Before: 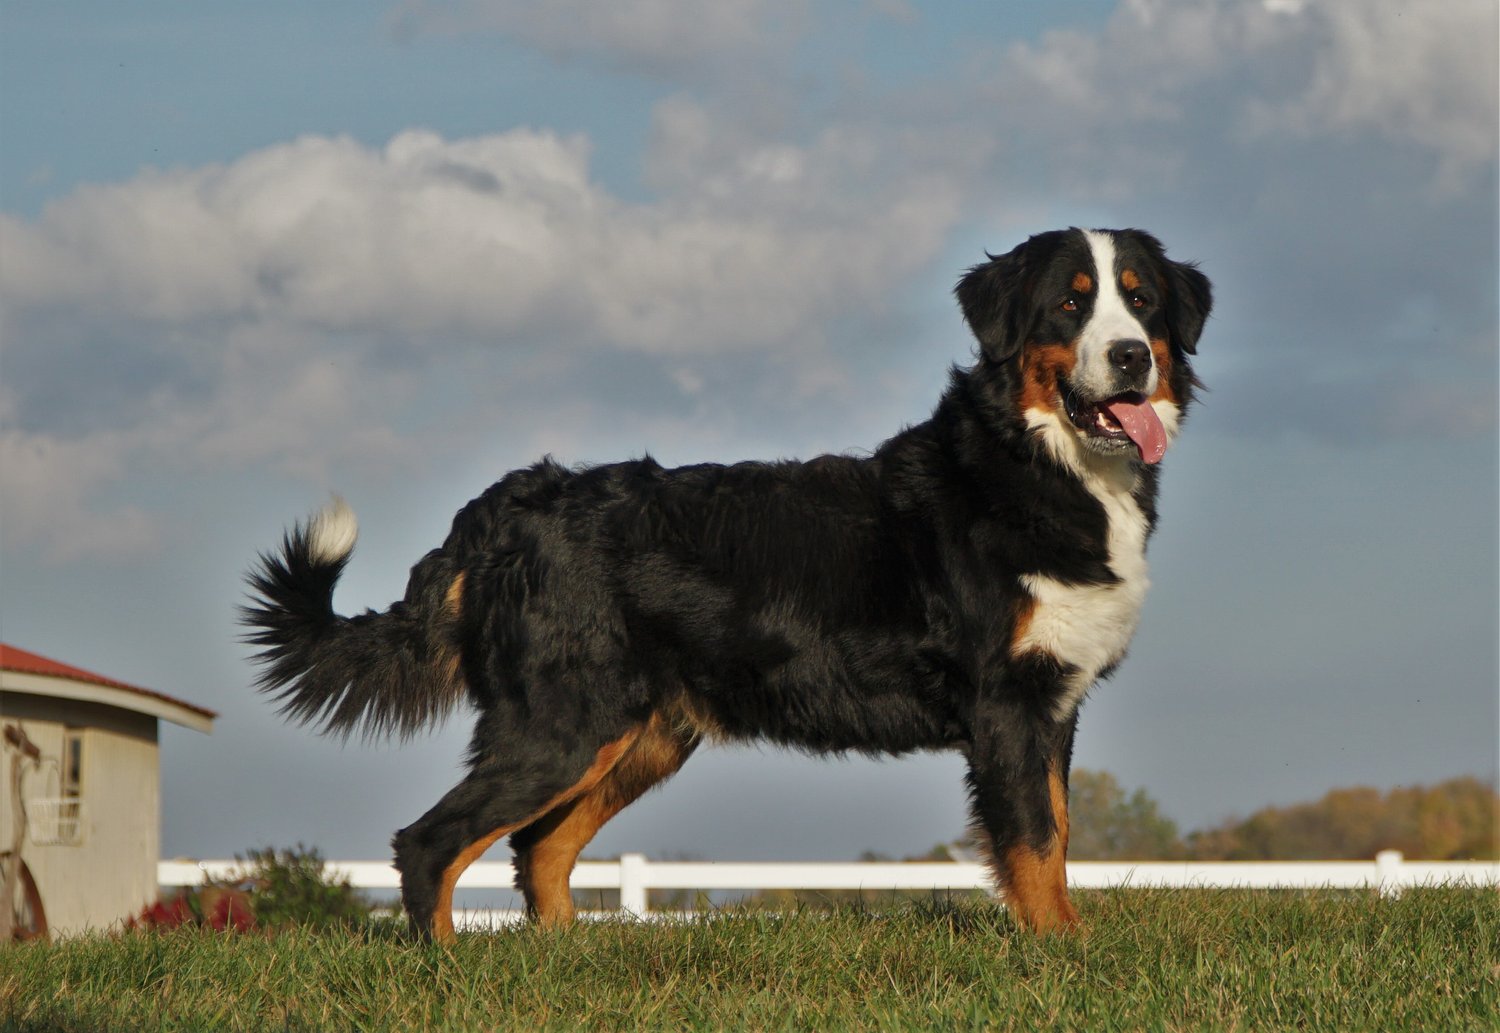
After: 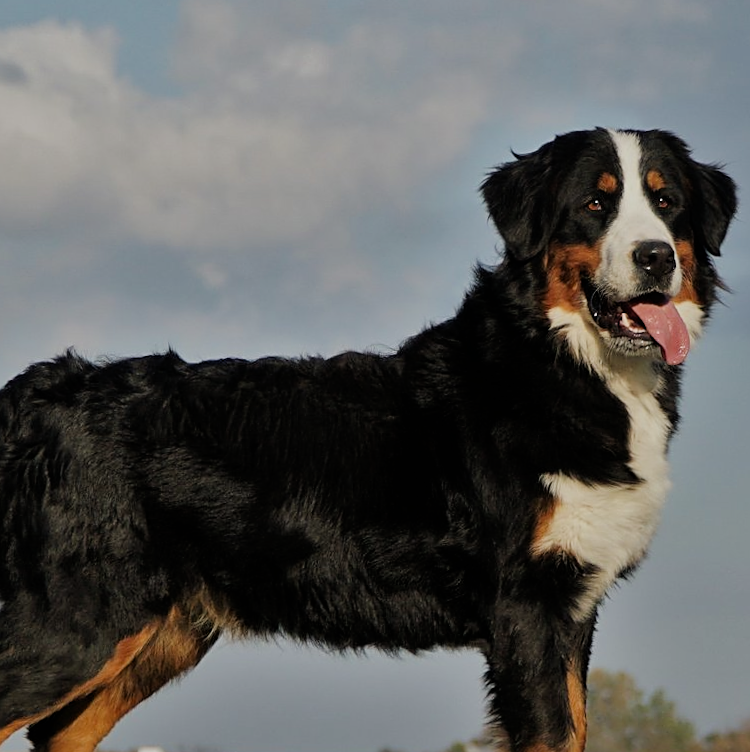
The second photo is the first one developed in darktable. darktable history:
filmic rgb: black relative exposure -7.65 EV, white relative exposure 4.56 EV, hardness 3.61
crop: left 32.075%, top 10.976%, right 18.355%, bottom 17.596%
sharpen: on, module defaults
rotate and perspective: rotation 0.8°, automatic cropping off
